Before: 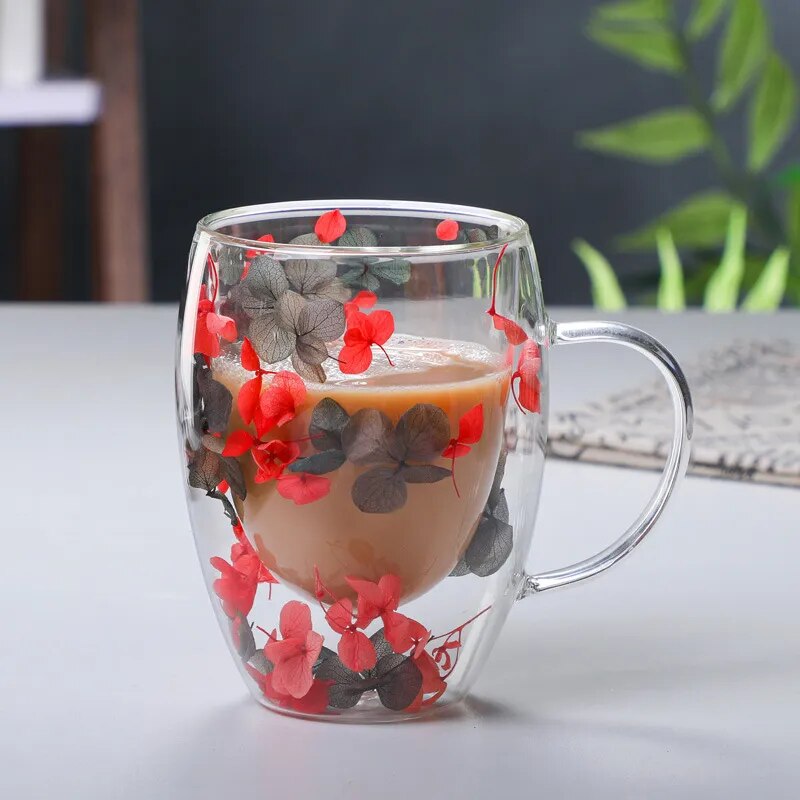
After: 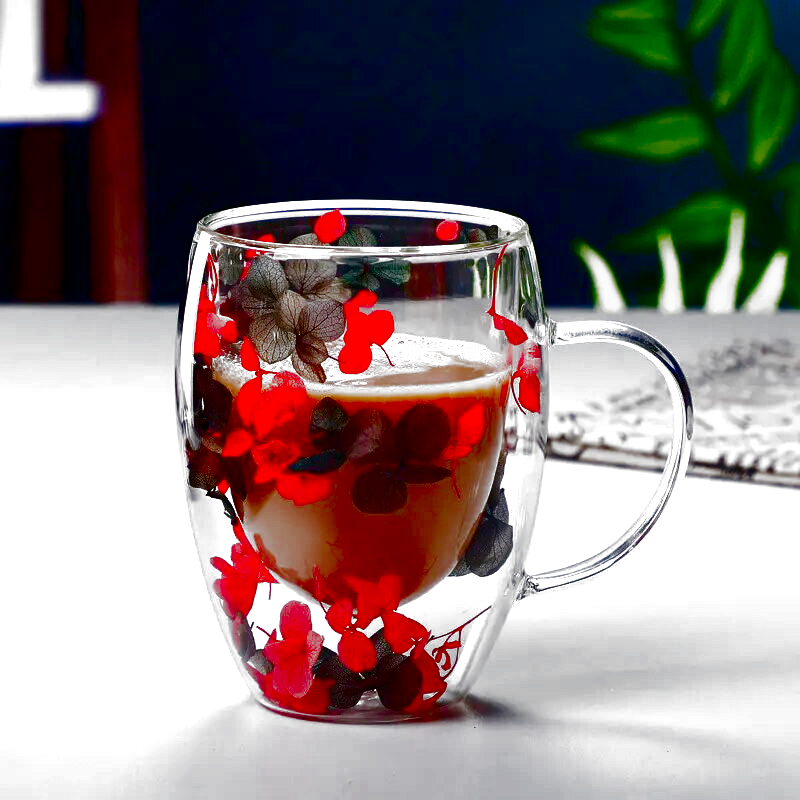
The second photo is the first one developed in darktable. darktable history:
filmic rgb: black relative exposure -6.43 EV, white relative exposure 2.43 EV, threshold 3 EV, hardness 5.27, latitude 0.1%, contrast 1.425, highlights saturation mix 2%, preserve chrominance no, color science v5 (2021), contrast in shadows safe, contrast in highlights safe, enable highlight reconstruction true
exposure: black level correction 0, exposure 0.7 EV, compensate exposure bias true, compensate highlight preservation false
contrast brightness saturation: brightness -1, saturation 1
